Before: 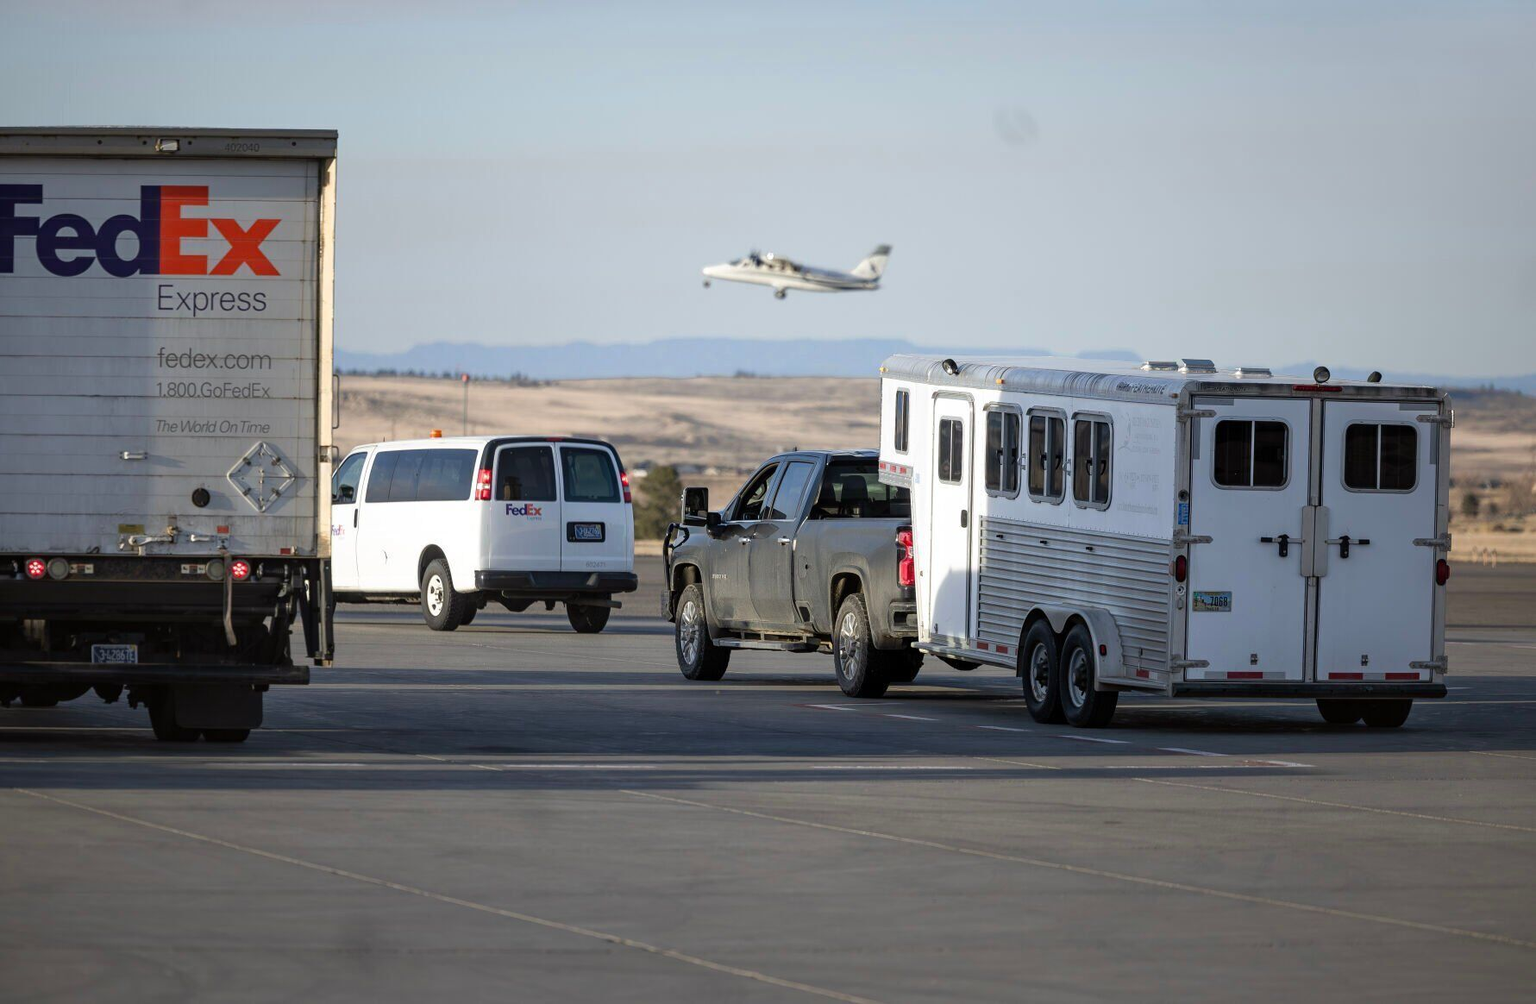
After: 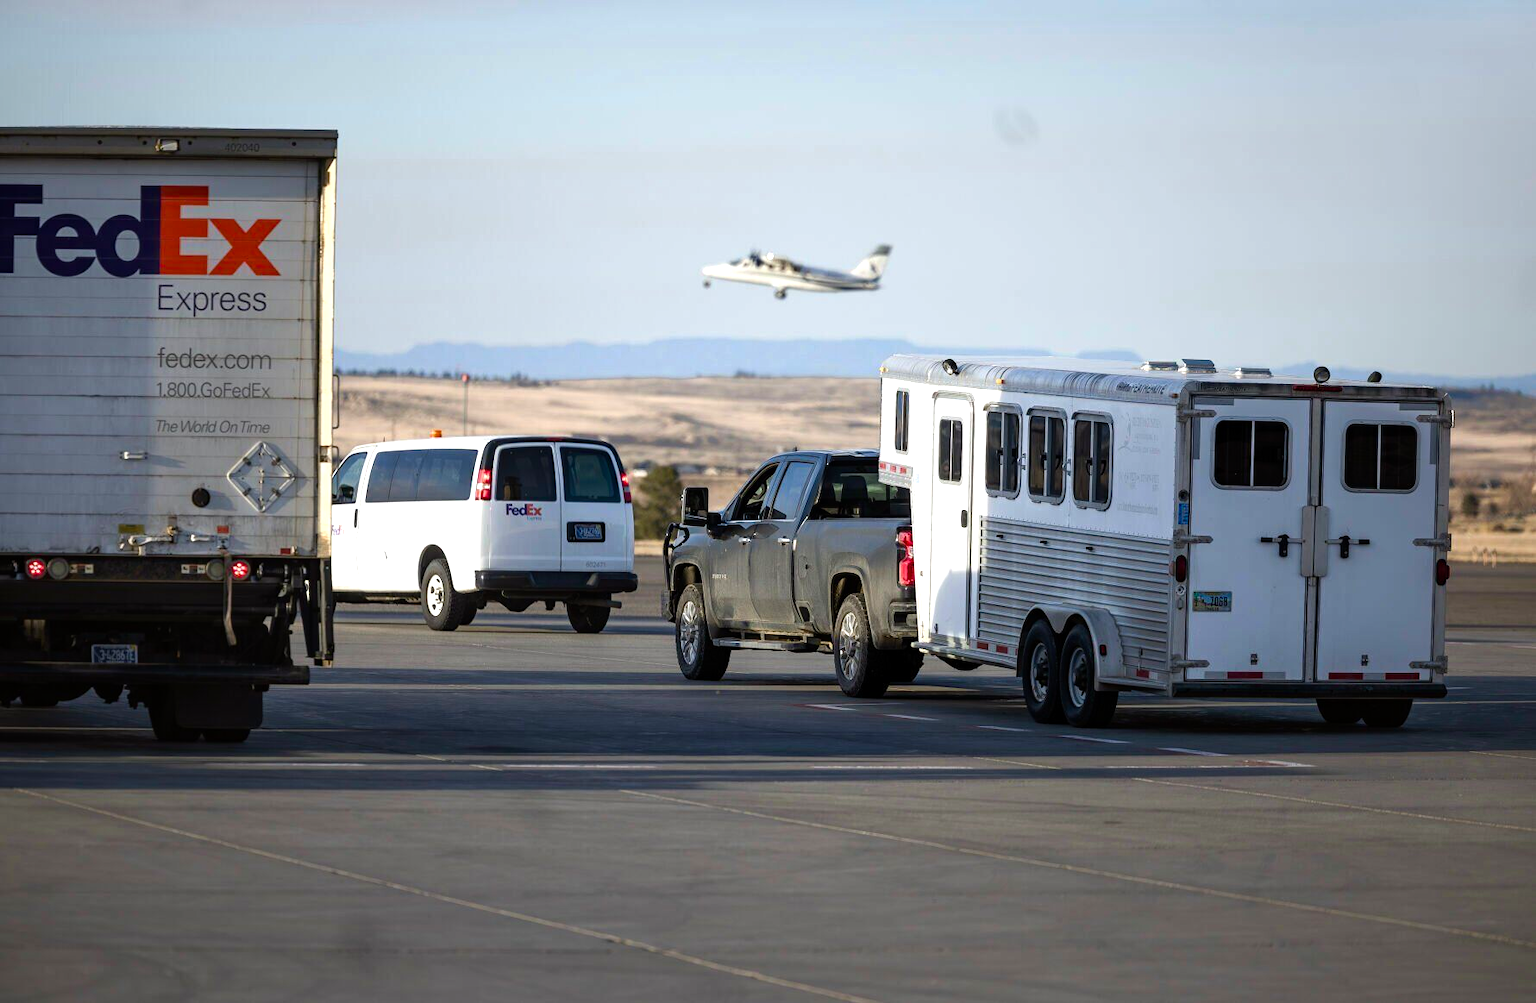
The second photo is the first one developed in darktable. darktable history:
tone equalizer: on, module defaults
color balance rgb: shadows lift › luminance -20%, power › hue 72.24°, highlights gain › luminance 15%, global offset › hue 171.6°, perceptual saturation grading › highlights -15%, perceptual saturation grading › shadows 25%, global vibrance 35%, contrast 10%
